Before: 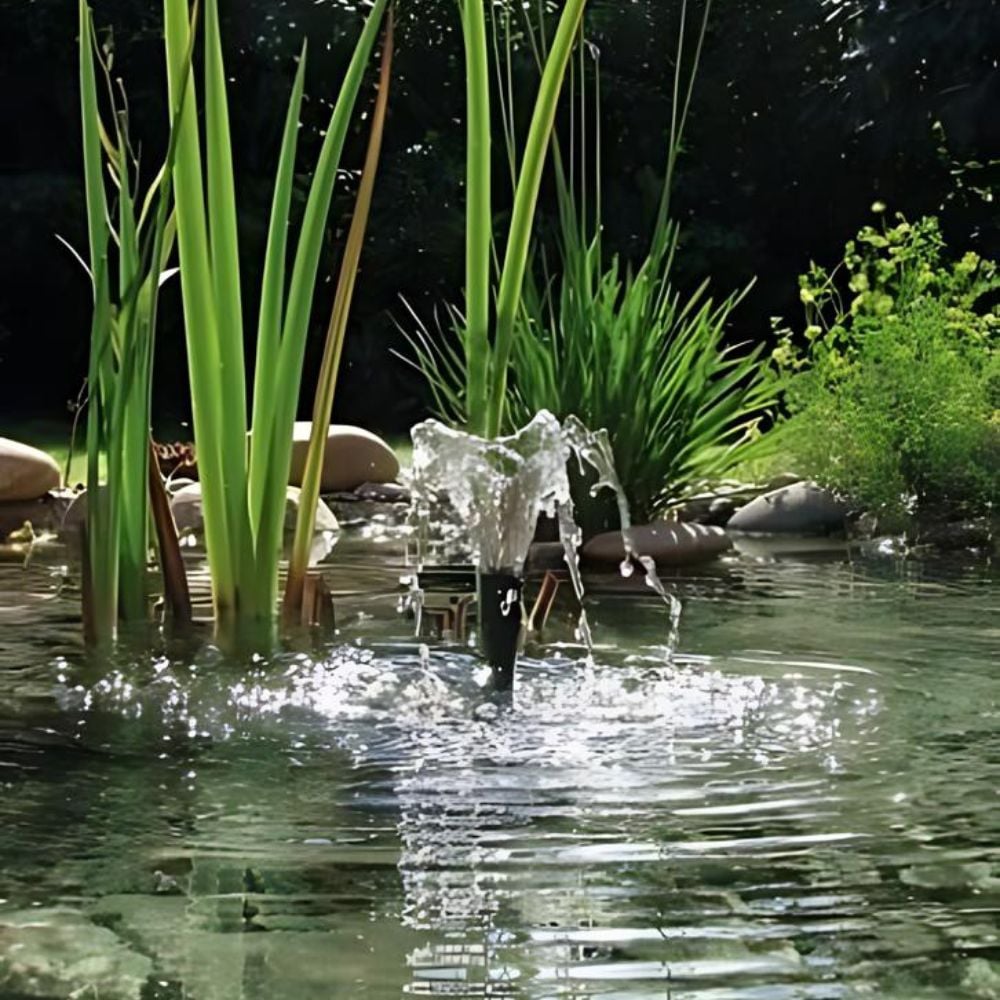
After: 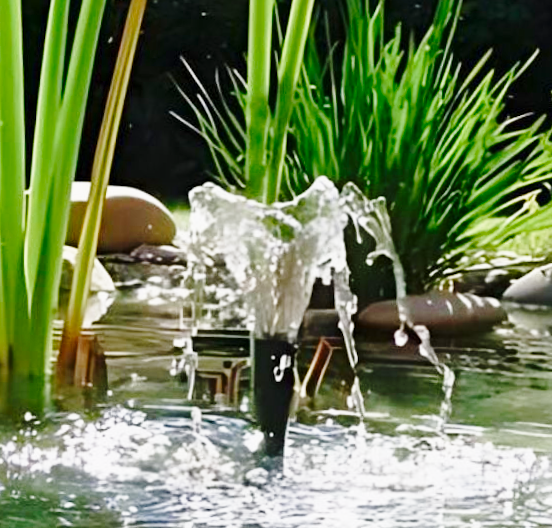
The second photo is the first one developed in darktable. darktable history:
base curve: curves: ch0 [(0, 0) (0.028, 0.03) (0.121, 0.232) (0.46, 0.748) (0.859, 0.968) (1, 1)], preserve colors none
crop and rotate: left 22.13%, top 22.054%, right 22.026%, bottom 22.102%
color balance rgb: shadows lift › chroma 1%, shadows lift › hue 113°, highlights gain › chroma 0.2%, highlights gain › hue 333°, perceptual saturation grading › global saturation 20%, perceptual saturation grading › highlights -50%, perceptual saturation grading › shadows 25%, contrast -10%
rotate and perspective: rotation 1.57°, crop left 0.018, crop right 0.982, crop top 0.039, crop bottom 0.961
